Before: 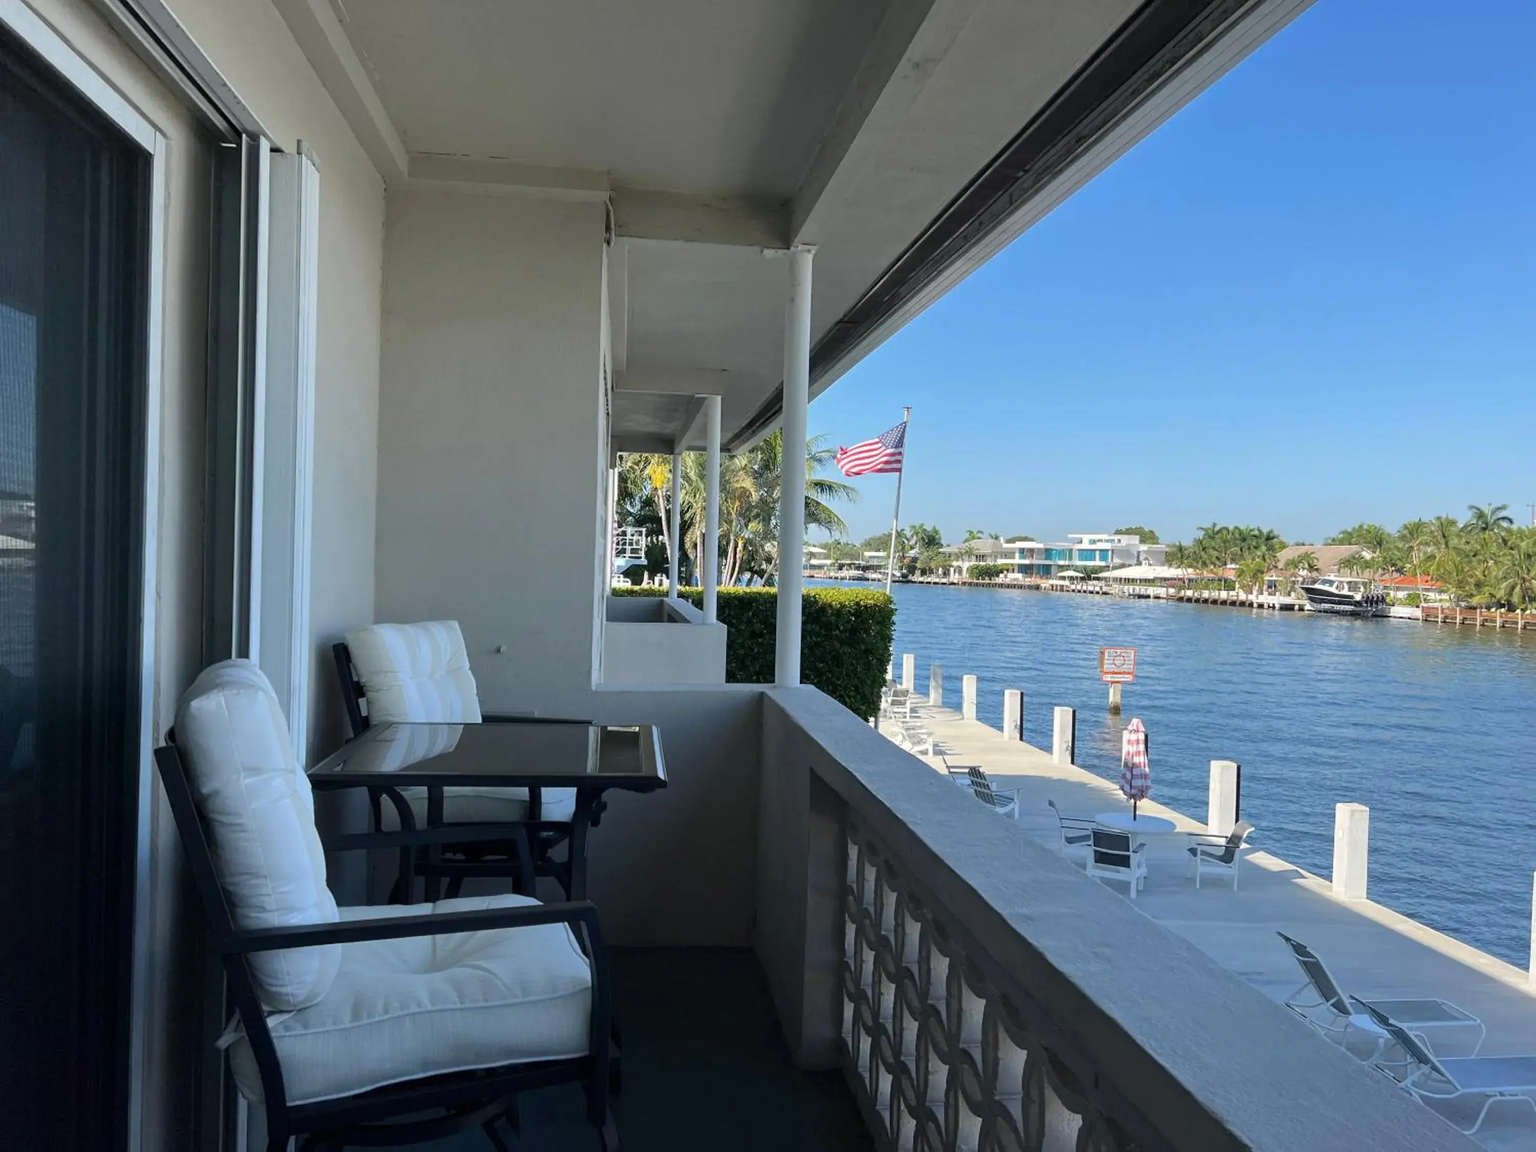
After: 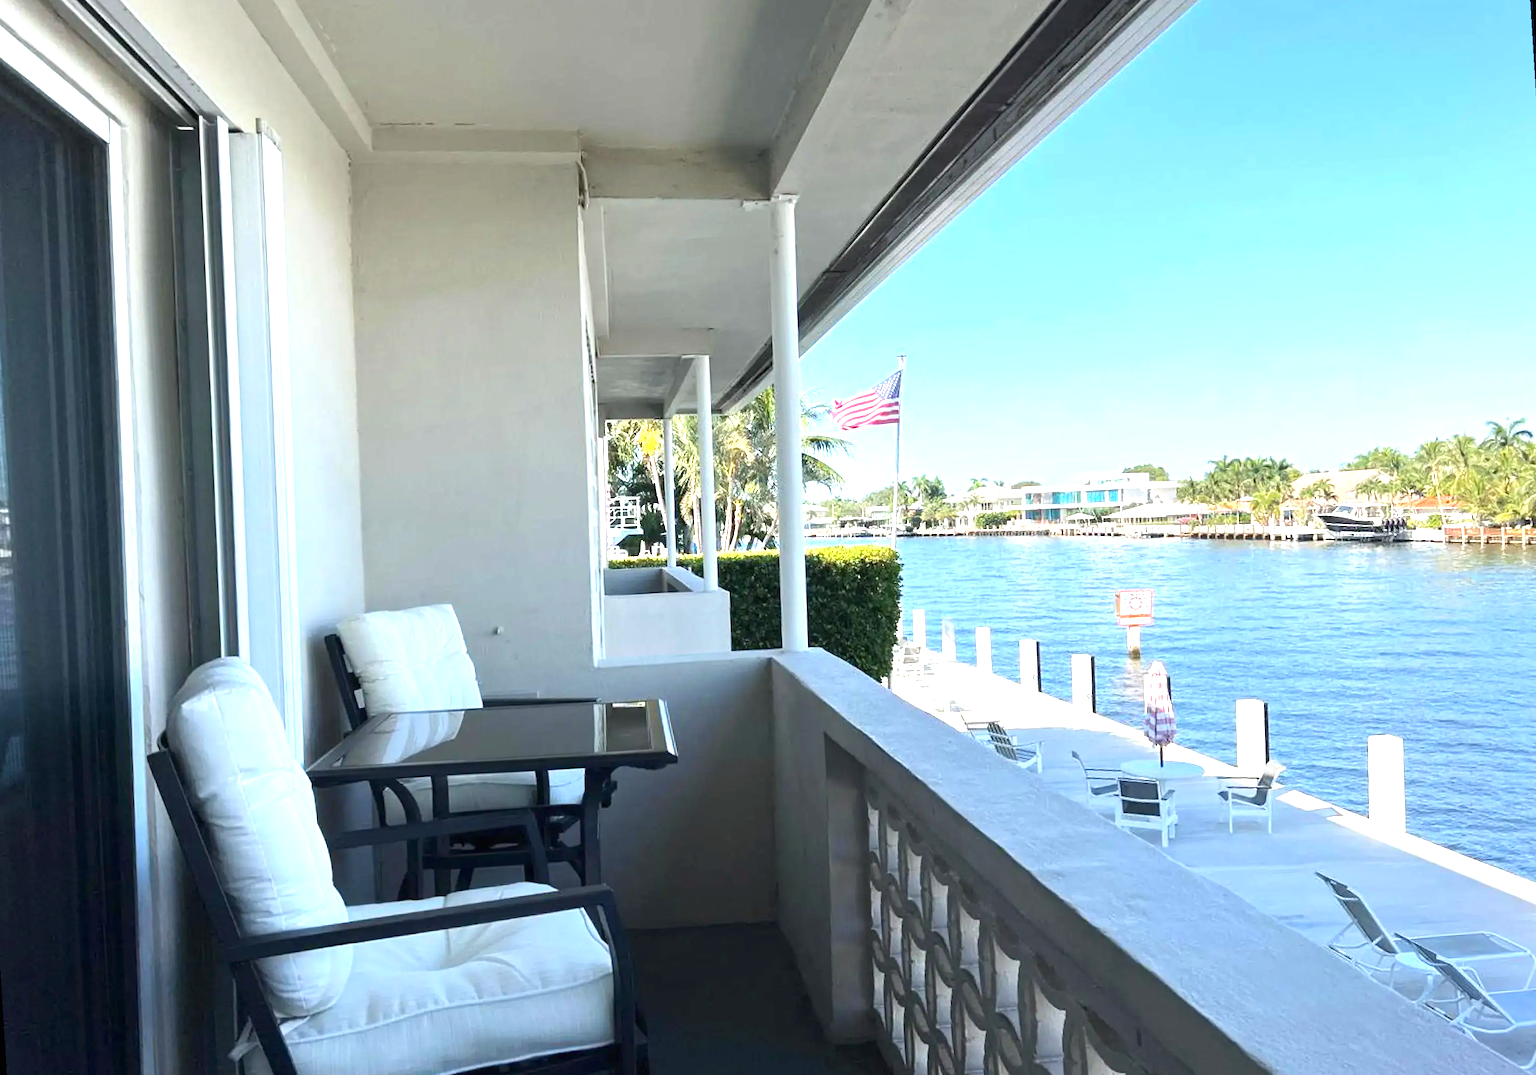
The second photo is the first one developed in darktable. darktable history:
exposure: black level correction 0, exposure 1.388 EV, compensate exposure bias true, compensate highlight preservation false
rotate and perspective: rotation -3.52°, crop left 0.036, crop right 0.964, crop top 0.081, crop bottom 0.919
